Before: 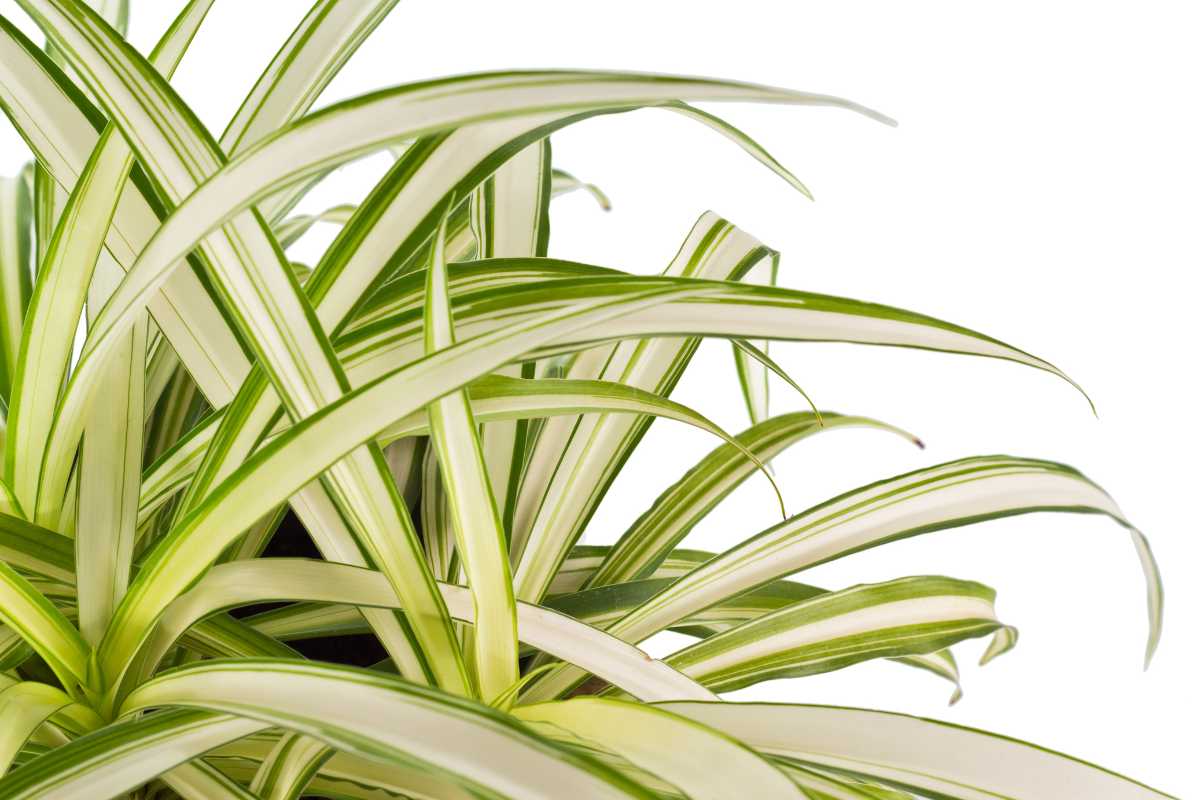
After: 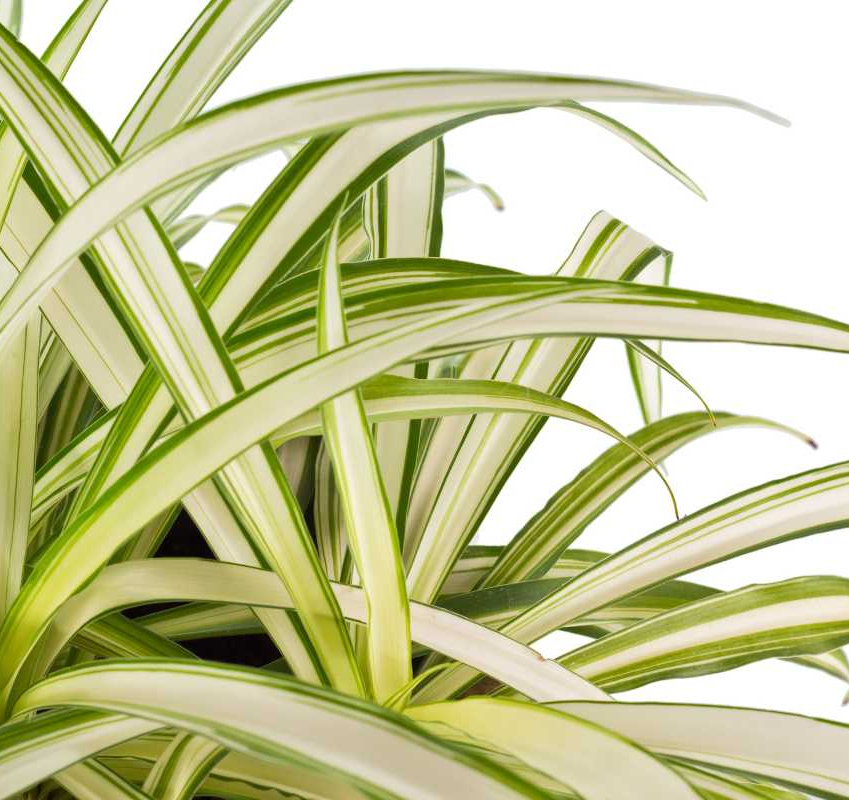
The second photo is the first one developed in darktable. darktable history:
crop and rotate: left 8.975%, right 20.239%
